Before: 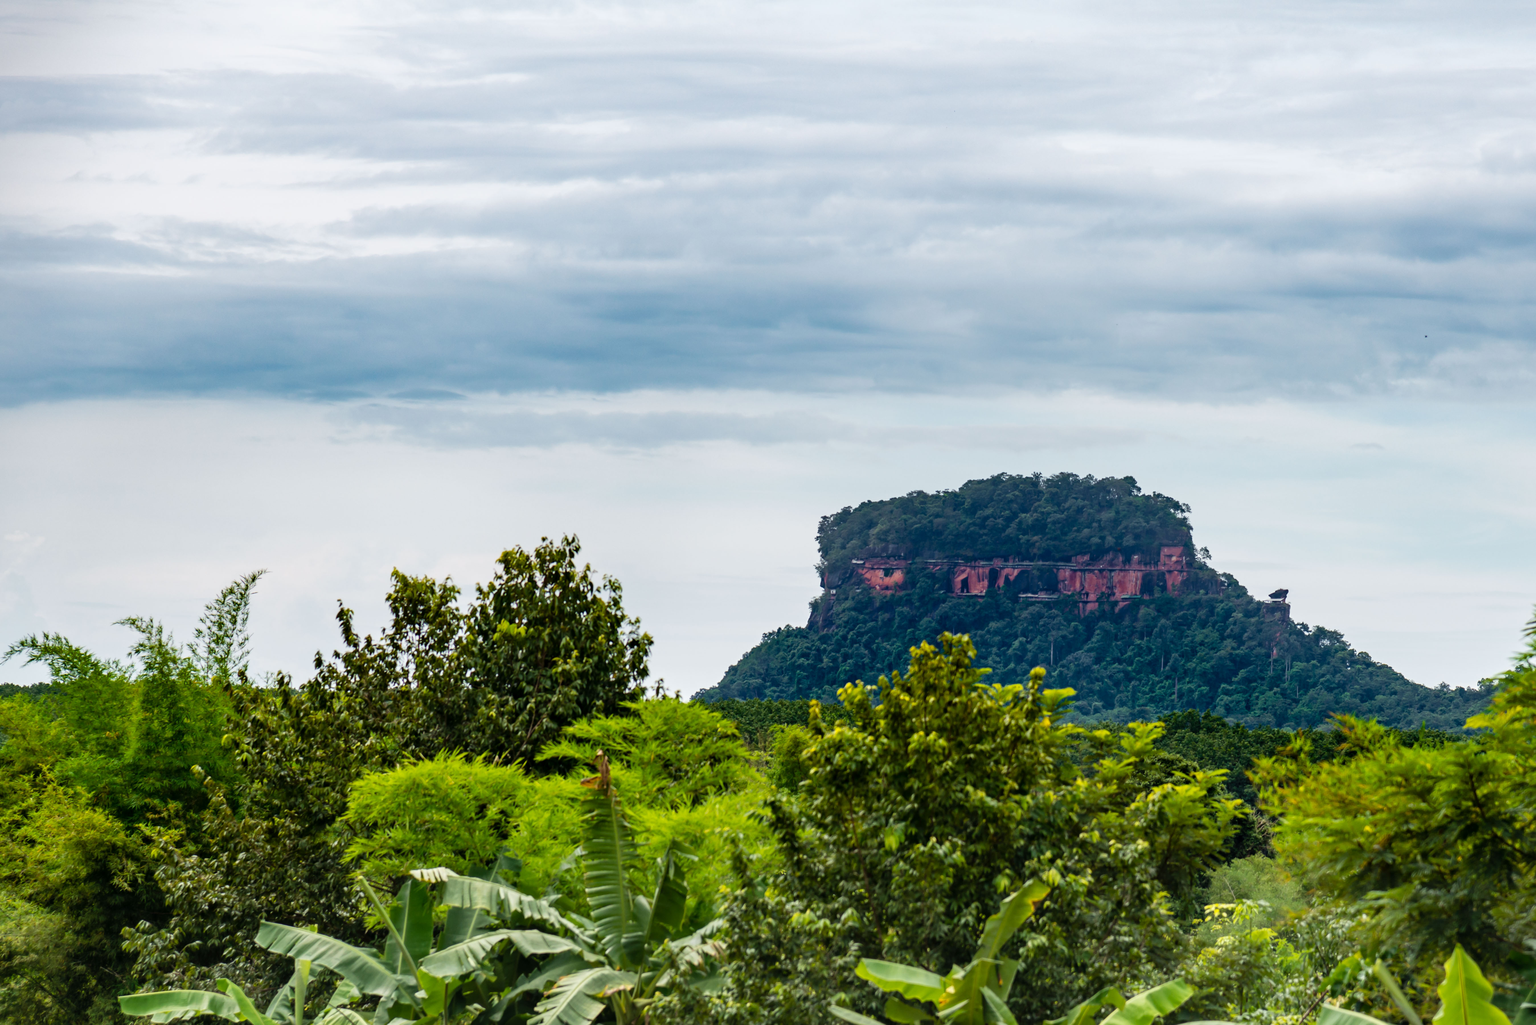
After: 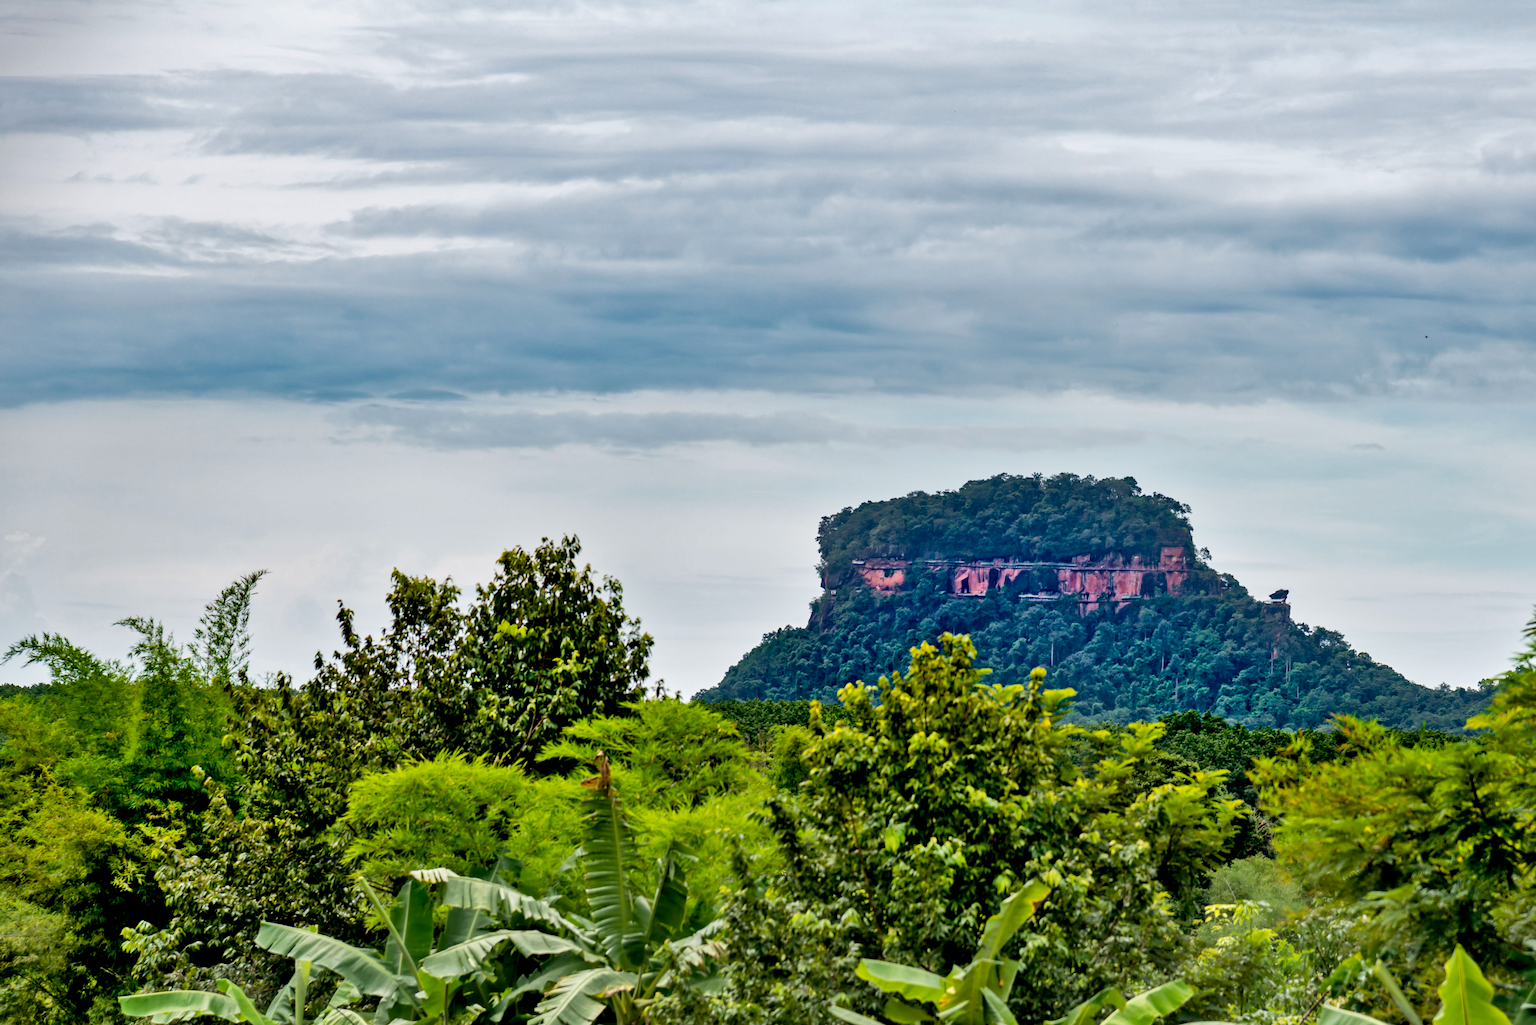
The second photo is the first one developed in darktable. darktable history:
exposure: black level correction 0.009, exposure 0.014 EV, compensate highlight preservation false
shadows and highlights: shadows 60, soften with gaussian
